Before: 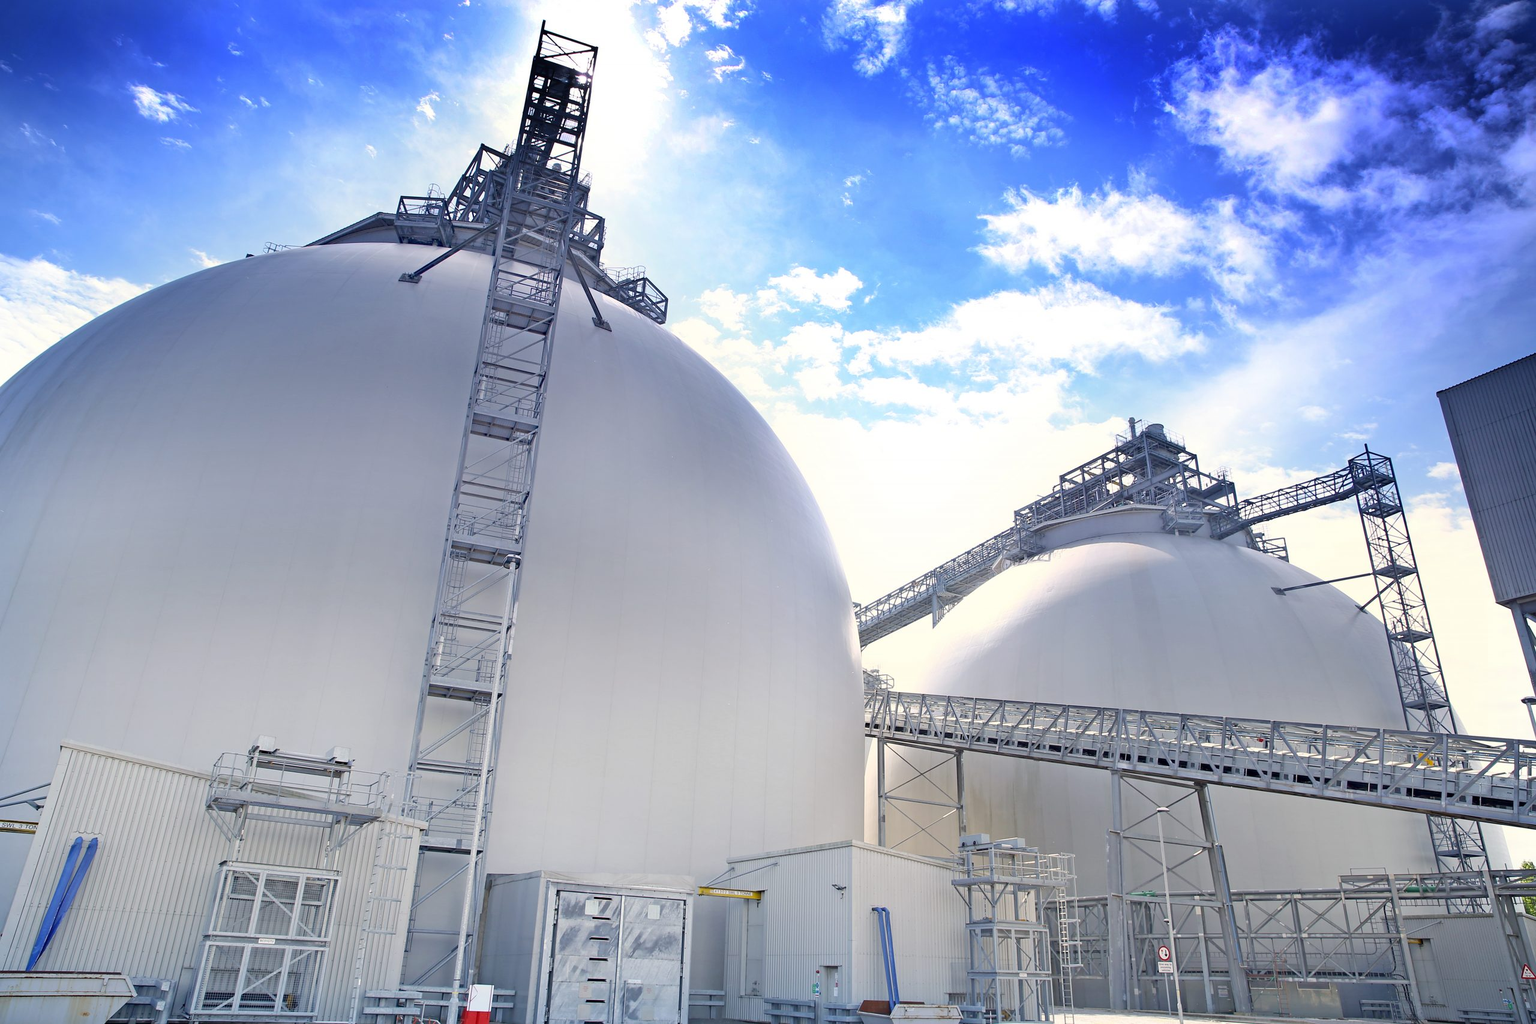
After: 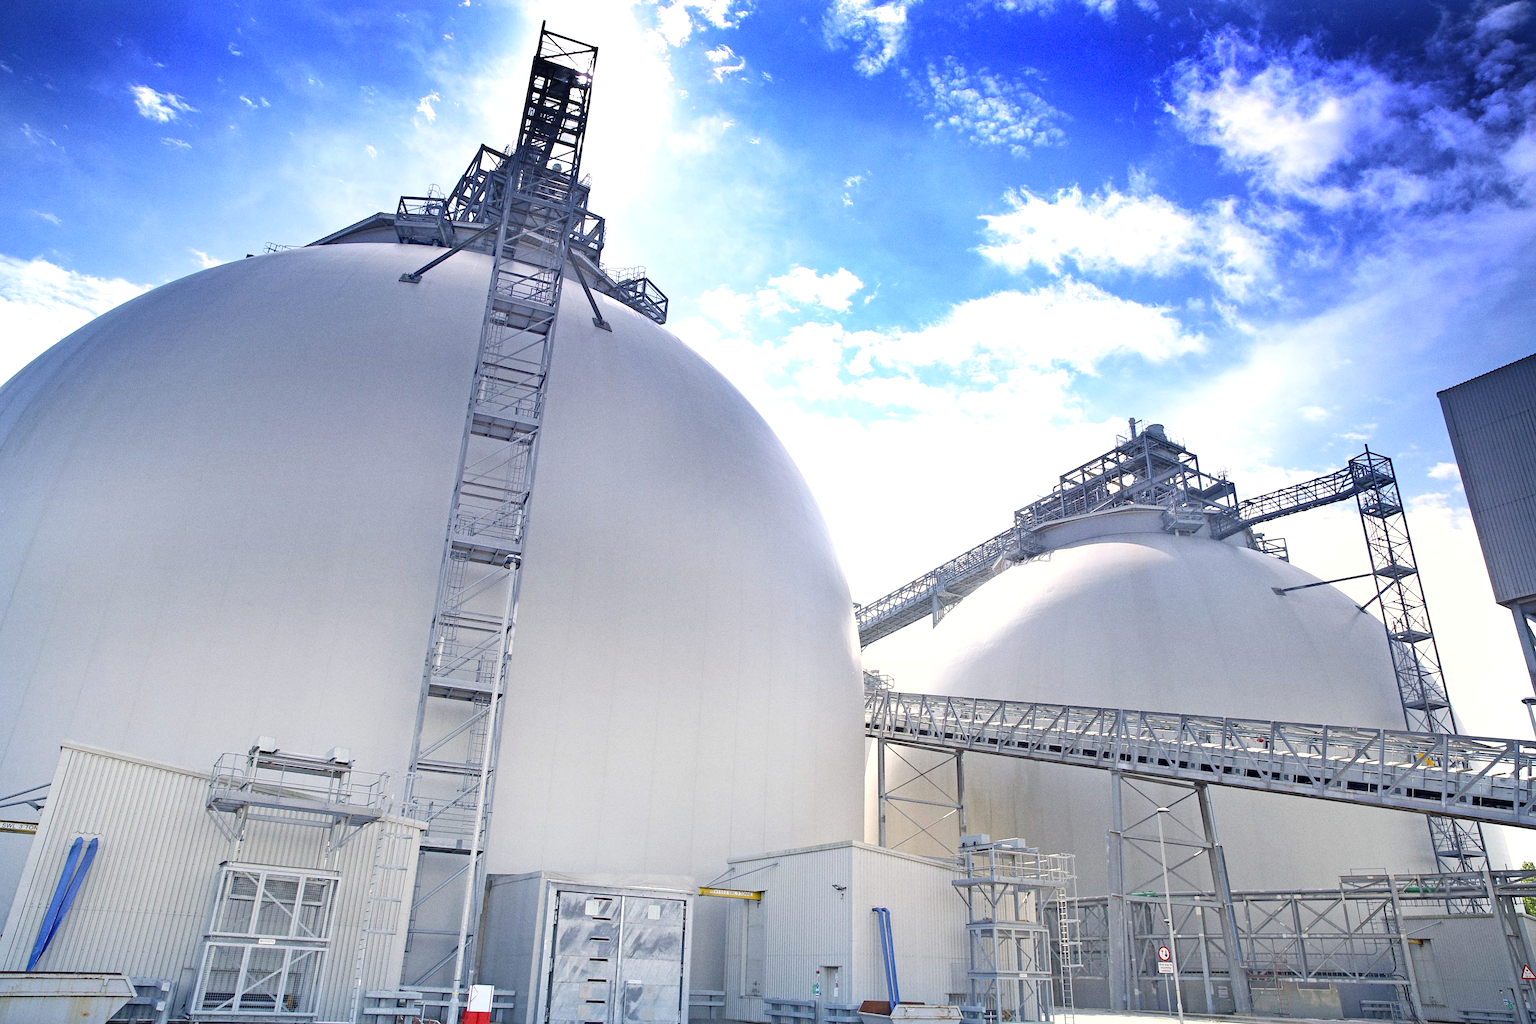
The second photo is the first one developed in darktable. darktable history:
exposure: exposure 0.236 EV, compensate highlight preservation false
grain: coarseness 0.09 ISO
